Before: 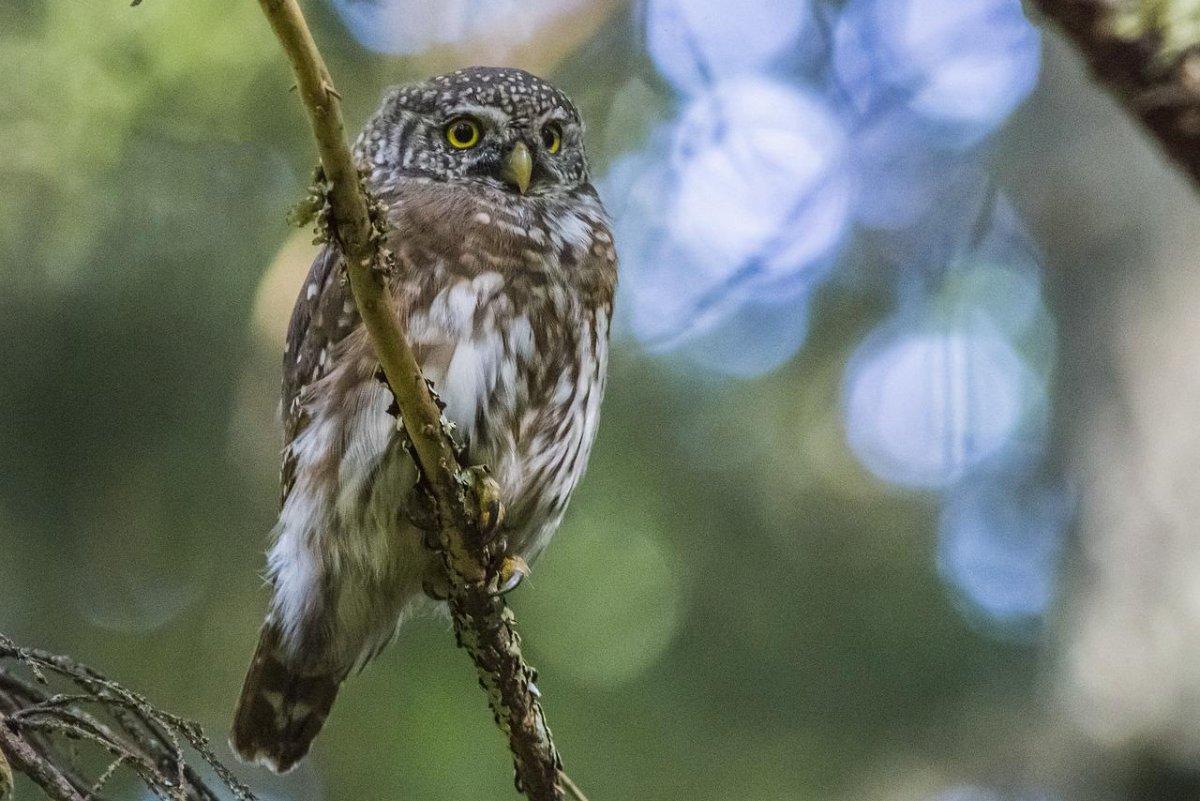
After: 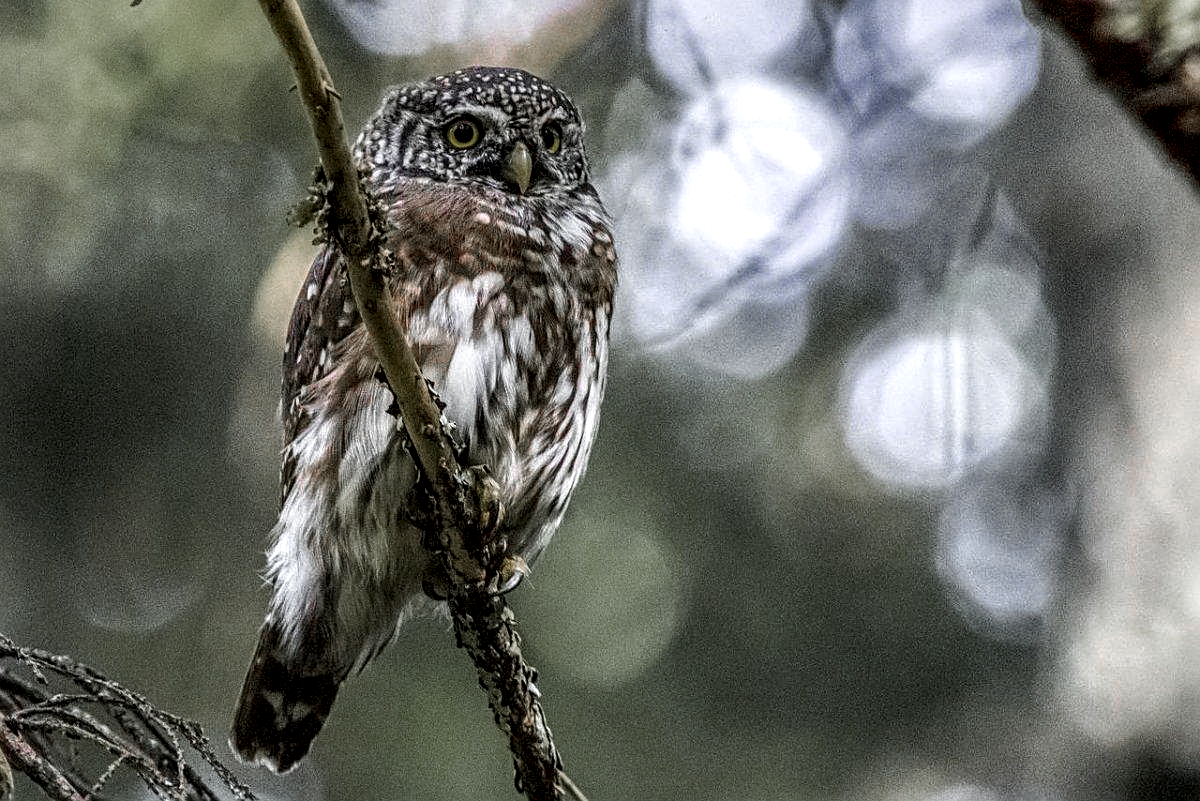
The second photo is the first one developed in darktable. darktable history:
local contrast: highlights 16%, detail 187%
color zones: curves: ch0 [(0, 0.48) (0.209, 0.398) (0.305, 0.332) (0.429, 0.493) (0.571, 0.5) (0.714, 0.5) (0.857, 0.5) (1, 0.48)]; ch1 [(0, 0.736) (0.143, 0.625) (0.225, 0.371) (0.429, 0.256) (0.571, 0.241) (0.714, 0.213) (0.857, 0.48) (1, 0.736)]; ch2 [(0, 0.448) (0.143, 0.498) (0.286, 0.5) (0.429, 0.5) (0.571, 0.5) (0.714, 0.5) (0.857, 0.5) (1, 0.448)], mix 32.73%
sharpen: on, module defaults
